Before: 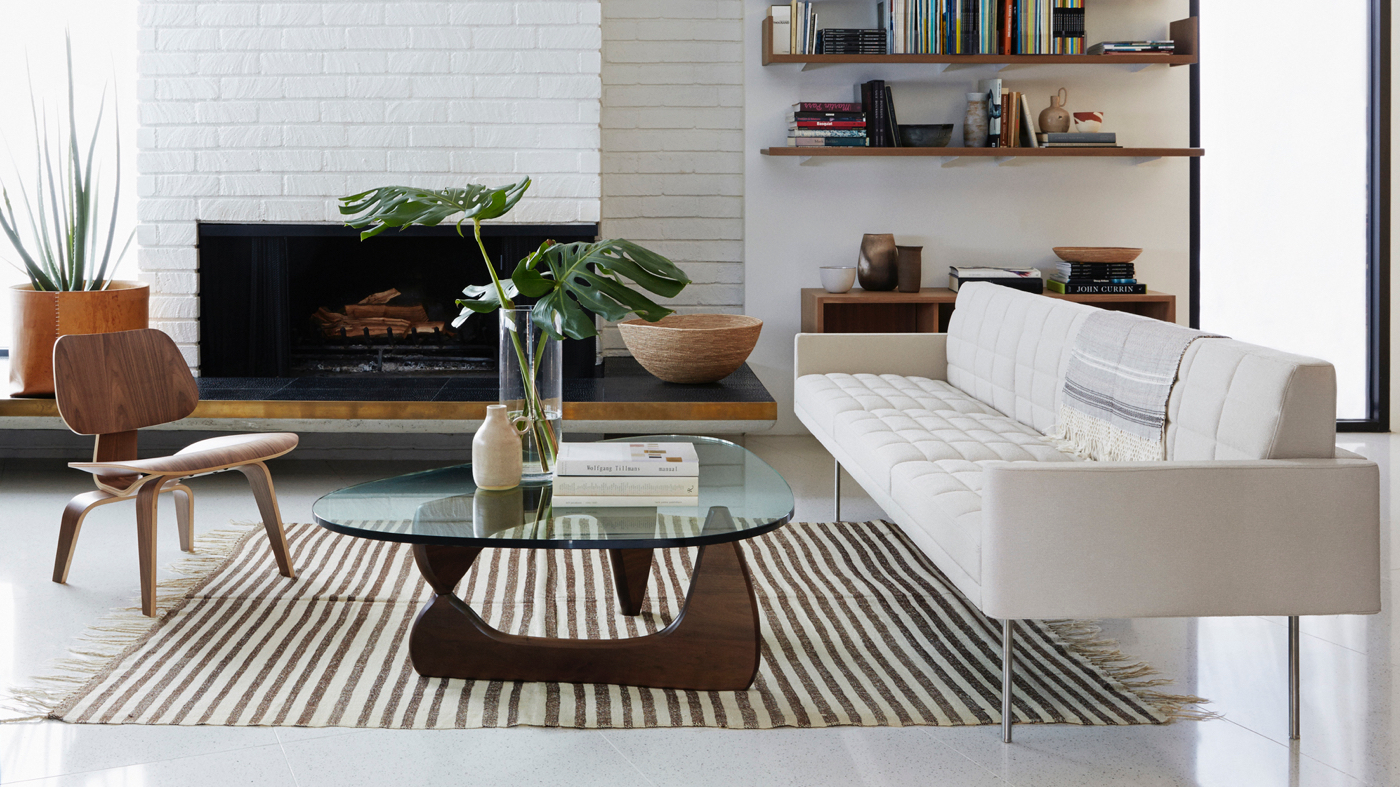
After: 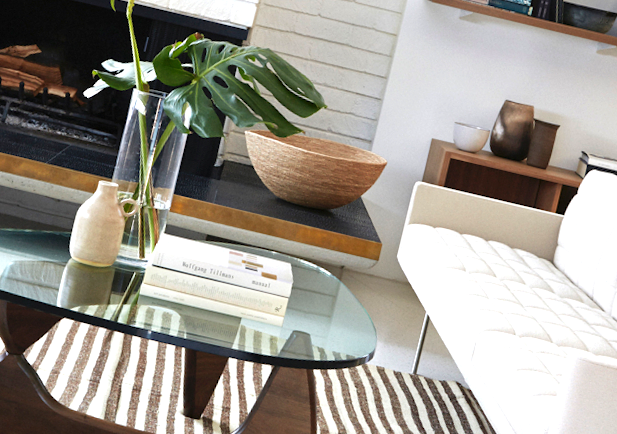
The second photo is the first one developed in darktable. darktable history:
rotate and perspective: rotation 13.27°, automatic cropping off
crop: left 30%, top 30%, right 30%, bottom 30%
exposure: exposure 0.781 EV, compensate highlight preservation false
